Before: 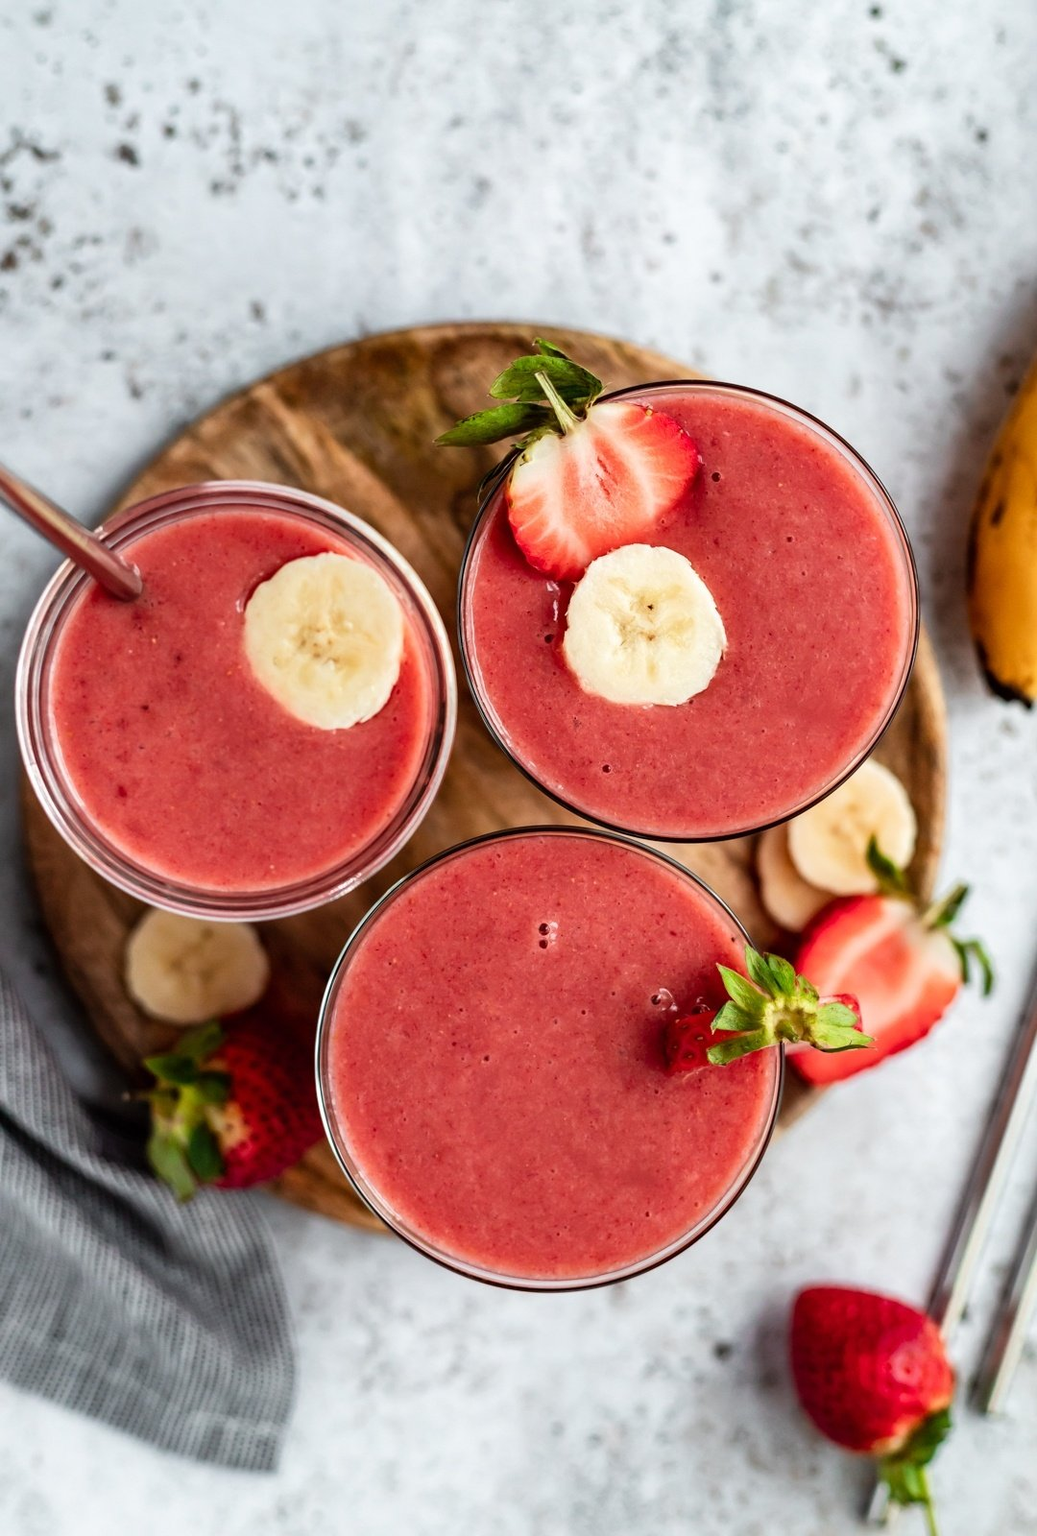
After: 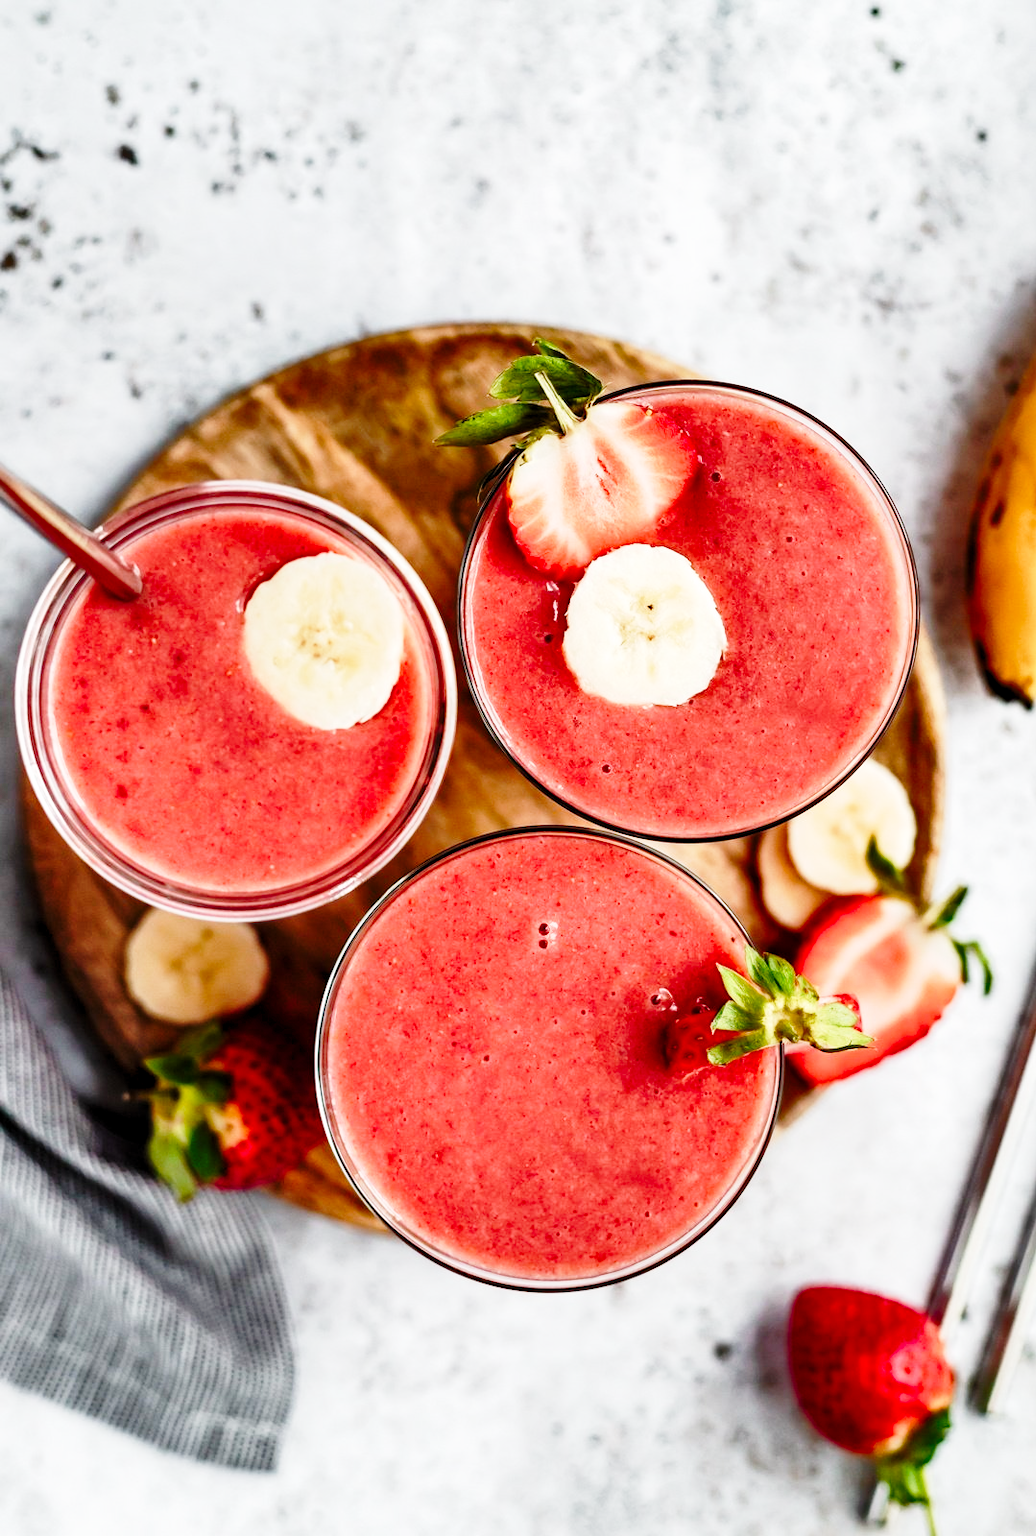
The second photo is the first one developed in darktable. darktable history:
shadows and highlights: soften with gaussian
base curve: curves: ch0 [(0, 0) (0.028, 0.03) (0.121, 0.232) (0.46, 0.748) (0.859, 0.968) (1, 1)], preserve colors none
color balance rgb: highlights gain › luminance 1.328%, highlights gain › chroma 0.368%, highlights gain › hue 42.81°, linear chroma grading › mid-tones 7.873%, perceptual saturation grading › global saturation 0.024%, perceptual saturation grading › highlights -19.681%, perceptual saturation grading › shadows 20.318%
levels: levels [0.018, 0.493, 1]
